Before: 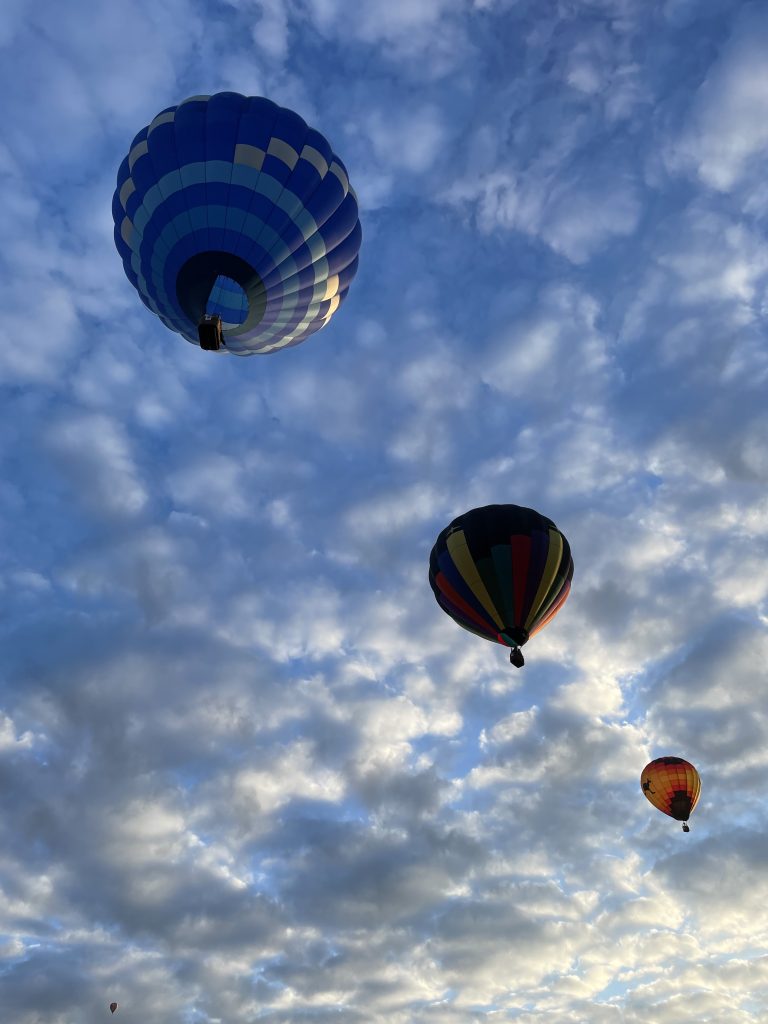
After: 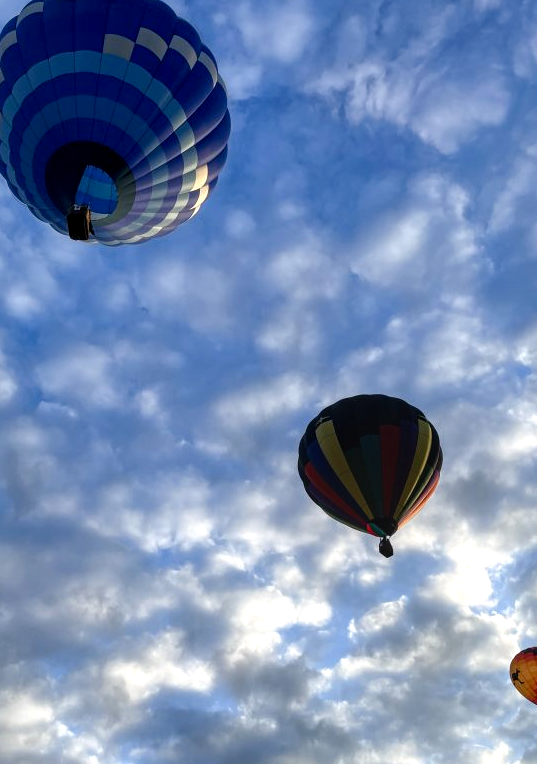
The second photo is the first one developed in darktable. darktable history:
local contrast: on, module defaults
crop and rotate: left 17.135%, top 10.791%, right 12.939%, bottom 14.507%
tone equalizer: -8 EV -0.382 EV, -7 EV -0.354 EV, -6 EV -0.331 EV, -5 EV -0.232 EV, -3 EV 0.242 EV, -2 EV 0.336 EV, -1 EV 0.373 EV, +0 EV 0.404 EV, mask exposure compensation -0.511 EV
color balance rgb: perceptual saturation grading › global saturation 0.885%, perceptual saturation grading › highlights -31.486%, perceptual saturation grading › mid-tones 5.667%, perceptual saturation grading › shadows 17.977%, global vibrance 25.438%
